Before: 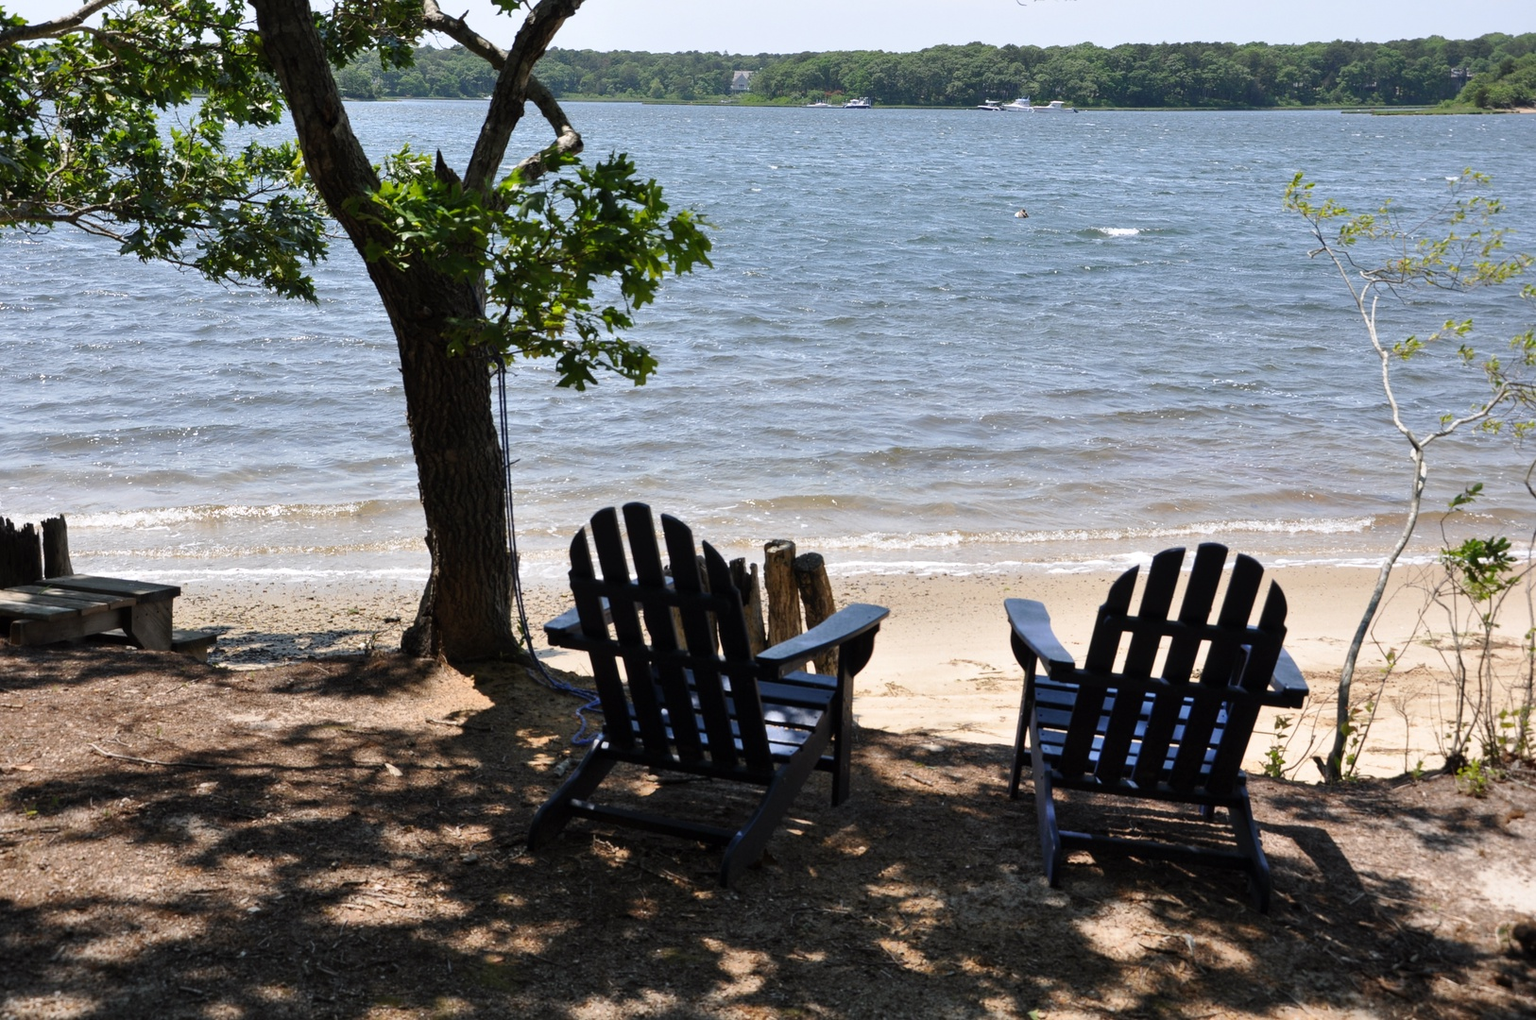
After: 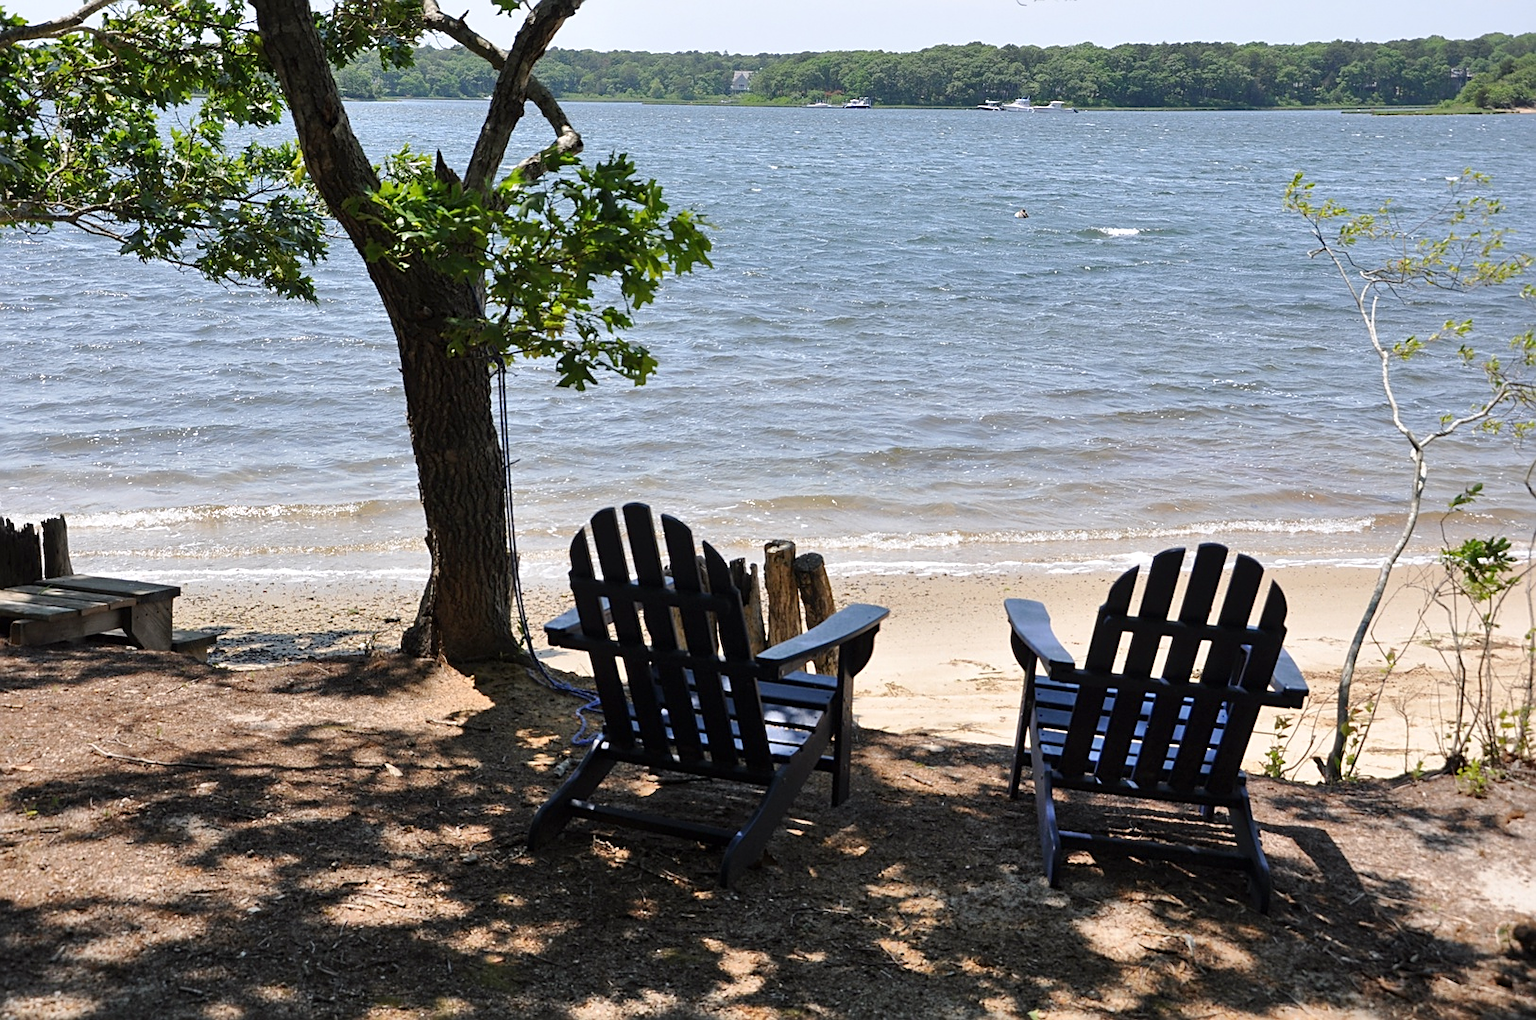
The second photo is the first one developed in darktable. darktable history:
tone equalizer: -8 EV 0.009 EV, -7 EV -0.036 EV, -6 EV 0.04 EV, -5 EV 0.026 EV, -4 EV 0.236 EV, -3 EV 0.676 EV, -2 EV 0.577 EV, -1 EV 0.205 EV, +0 EV 0.023 EV, smoothing diameter 24.94%, edges refinement/feathering 13.75, preserve details guided filter
sharpen: on, module defaults
